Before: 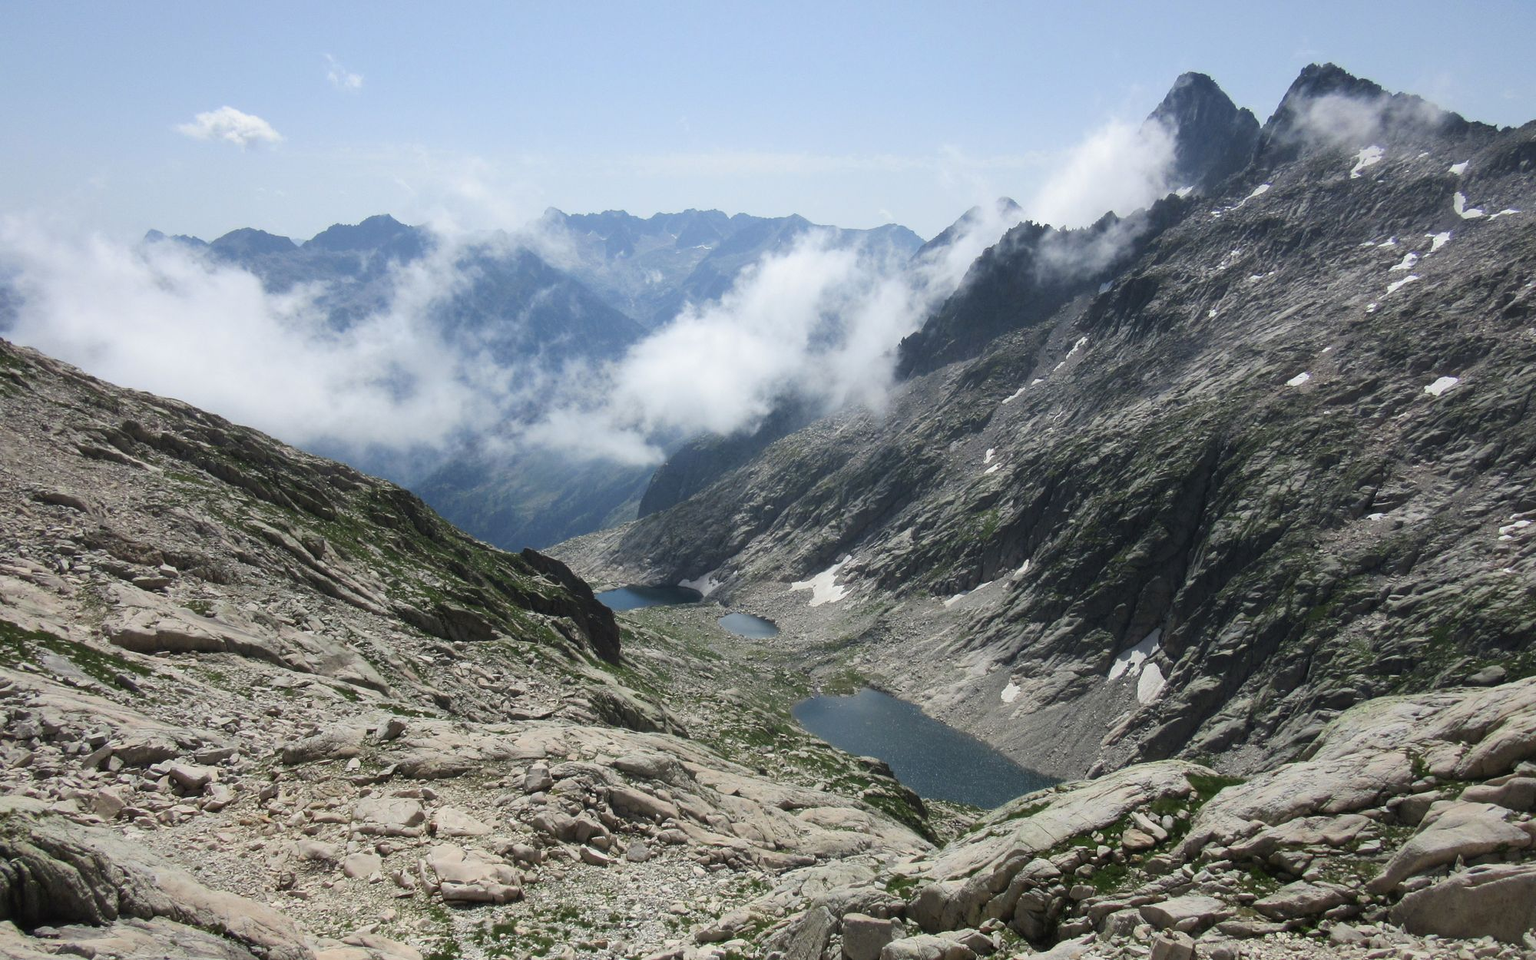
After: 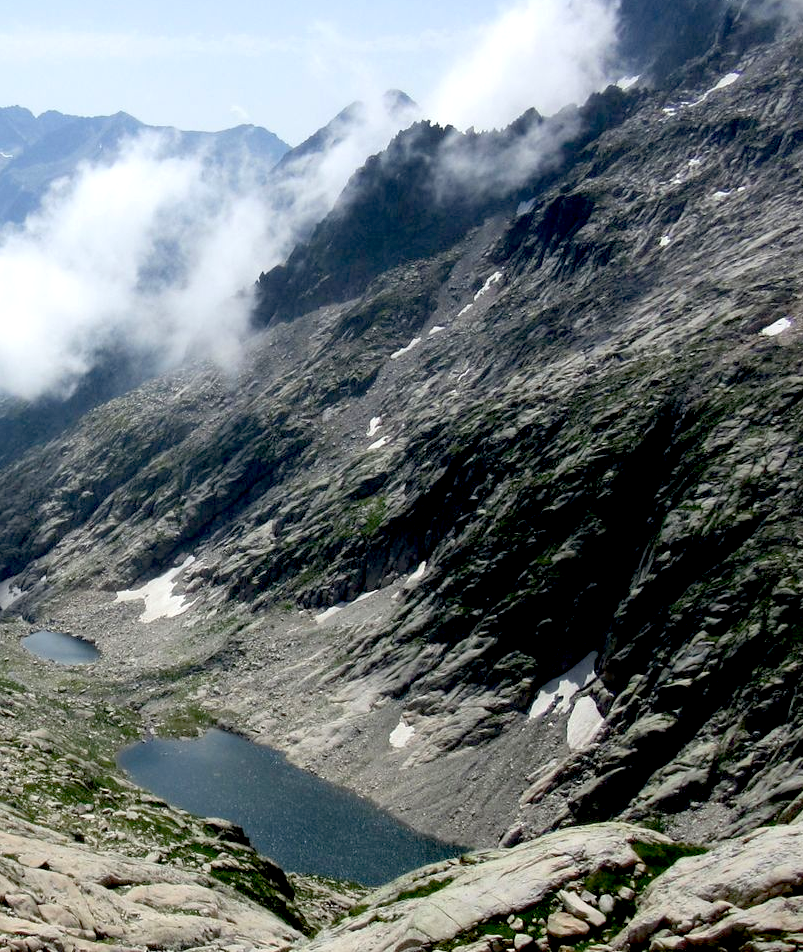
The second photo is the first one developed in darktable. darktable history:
crop: left 45.721%, top 13.393%, right 14.118%, bottom 10.01%
exposure: black level correction 0.031, exposure 0.304 EV, compensate highlight preservation false
